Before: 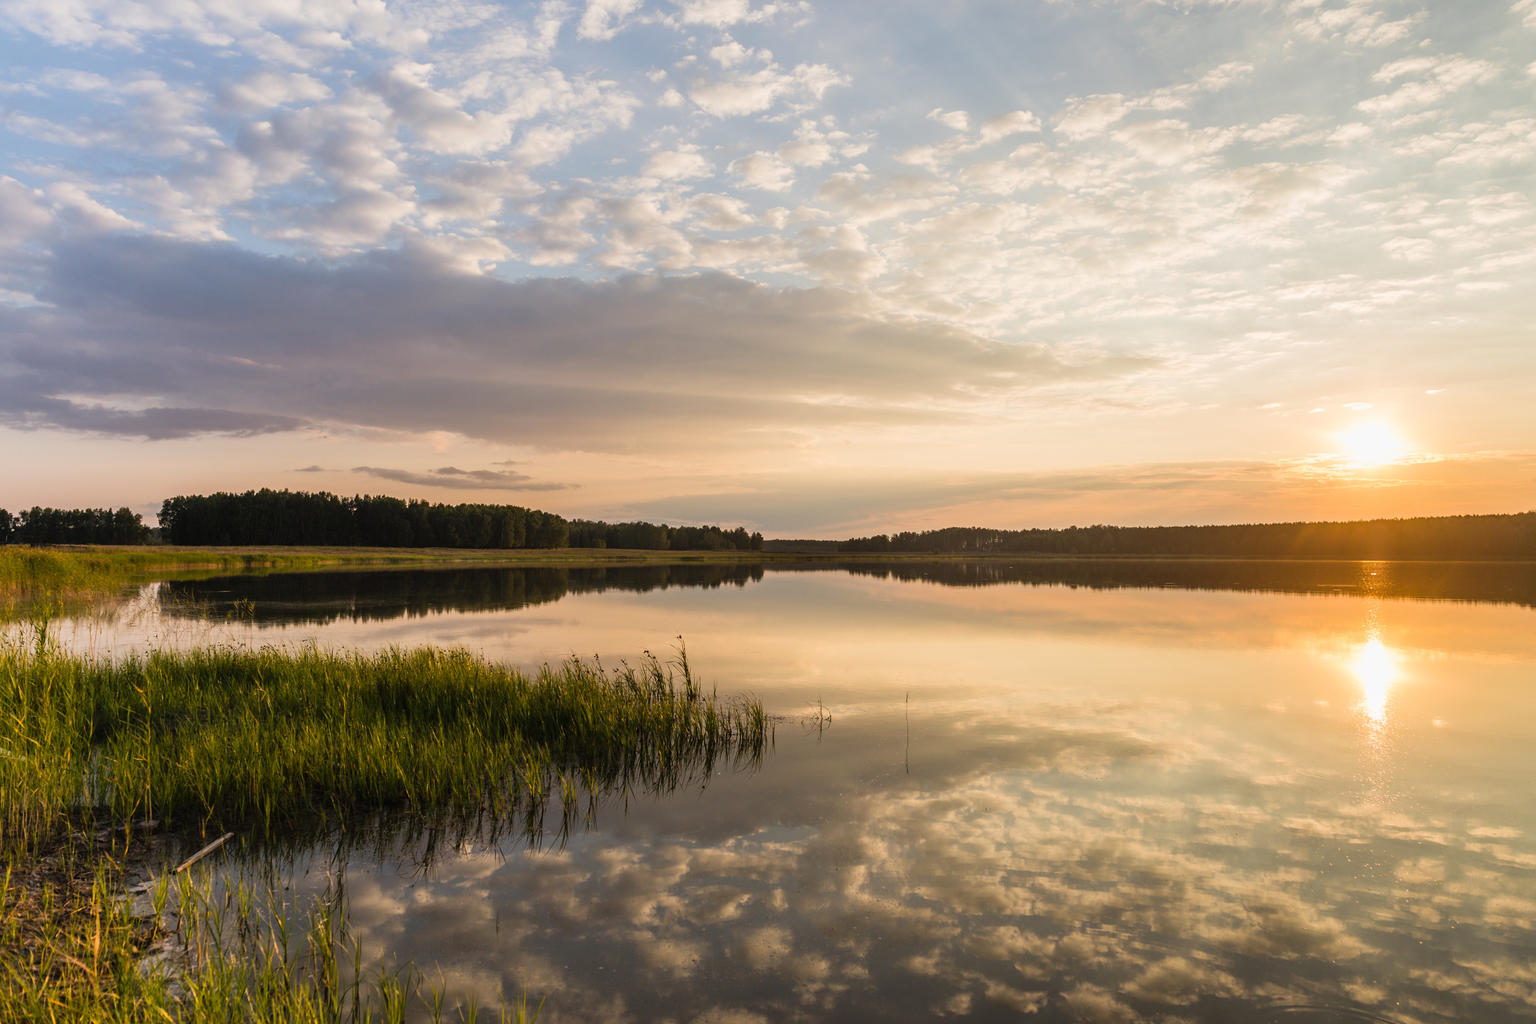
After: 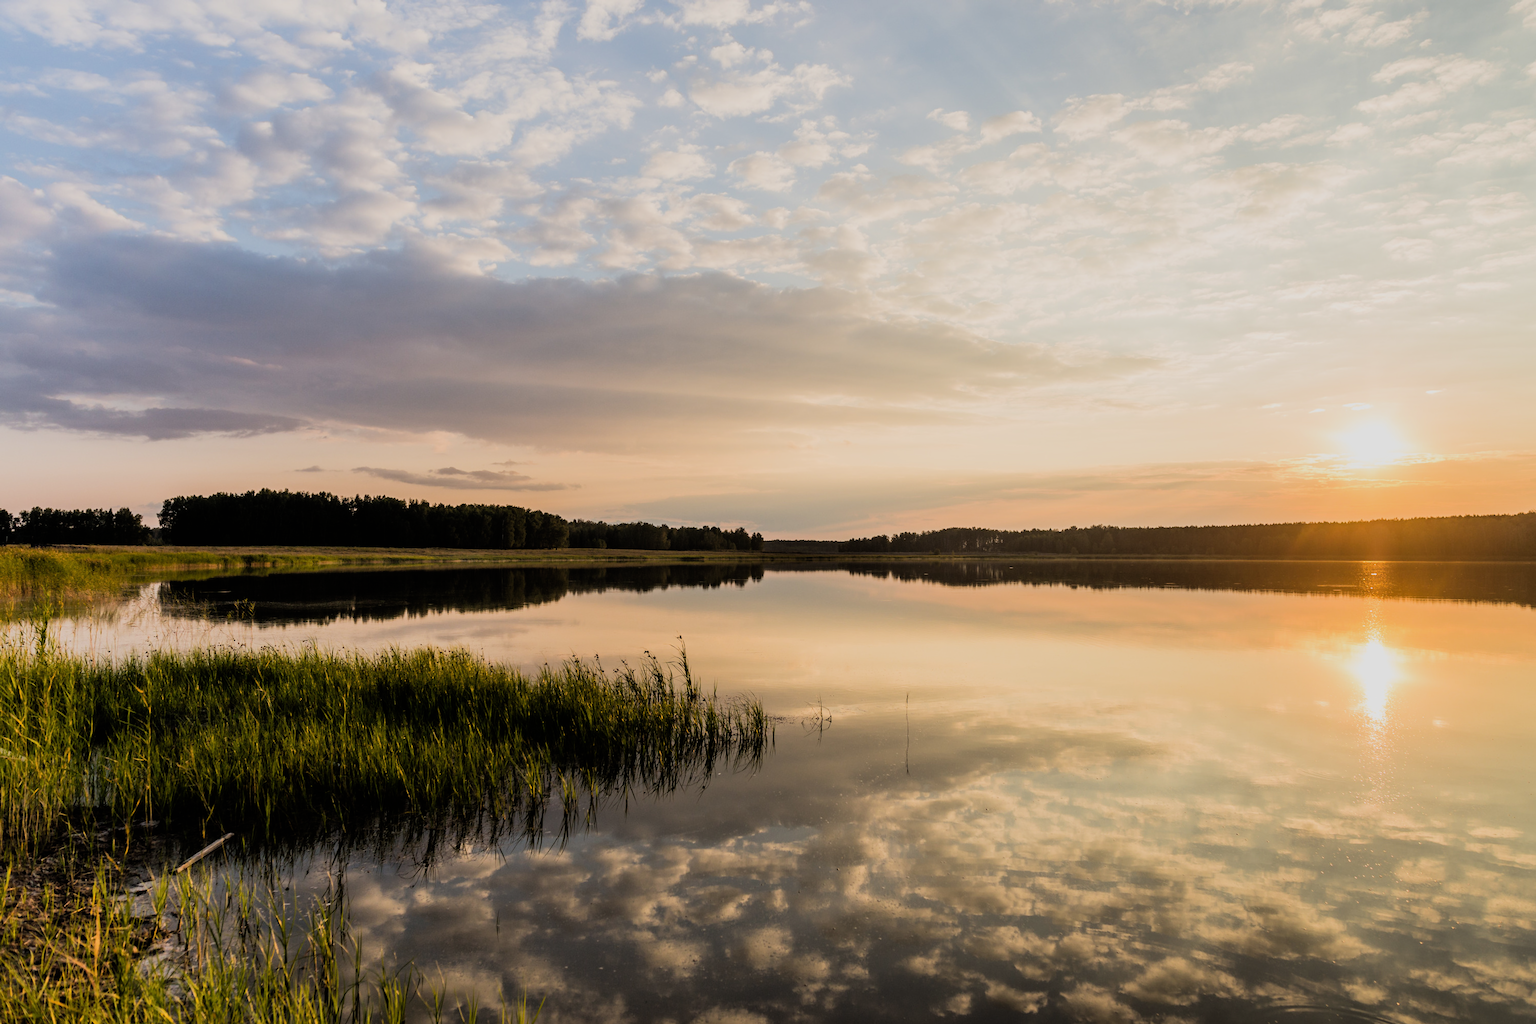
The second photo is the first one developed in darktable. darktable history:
filmic rgb: black relative exposure -7.65 EV, white relative exposure 4.56 EV, hardness 3.61, contrast 1.253
